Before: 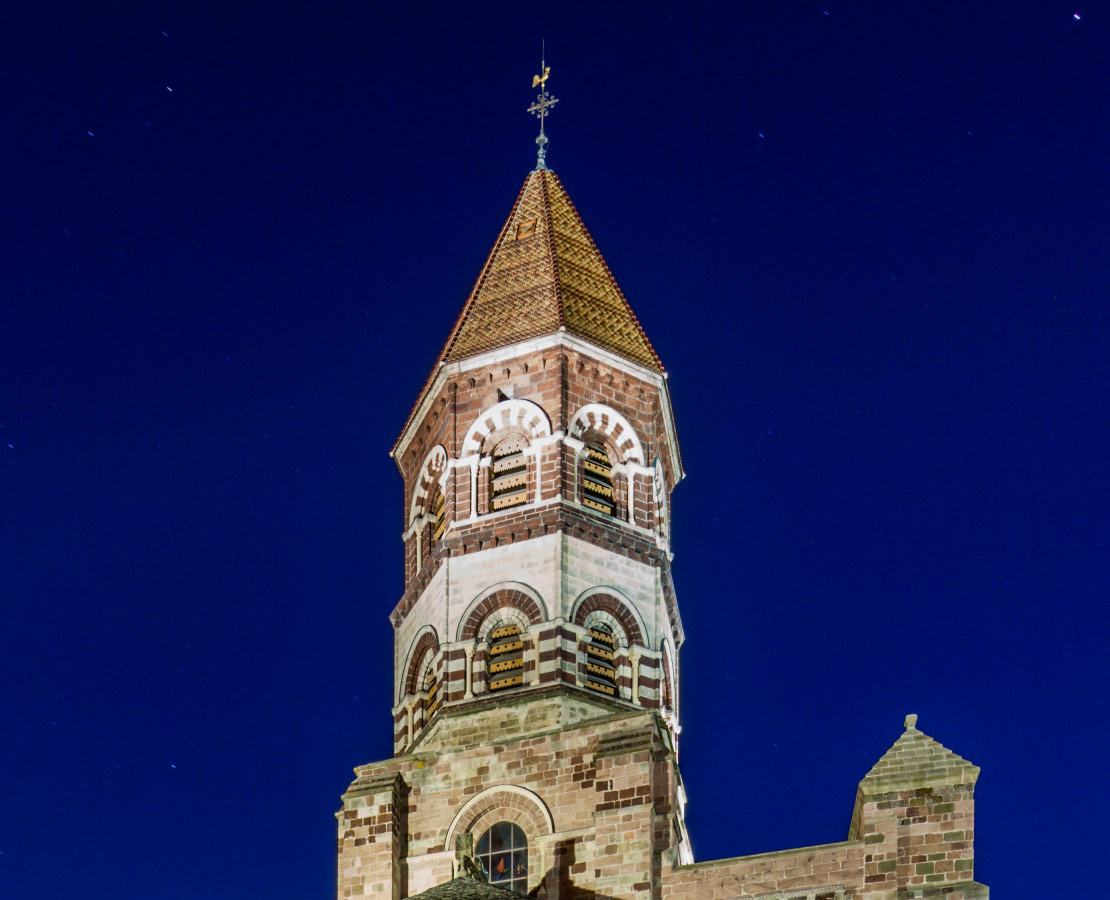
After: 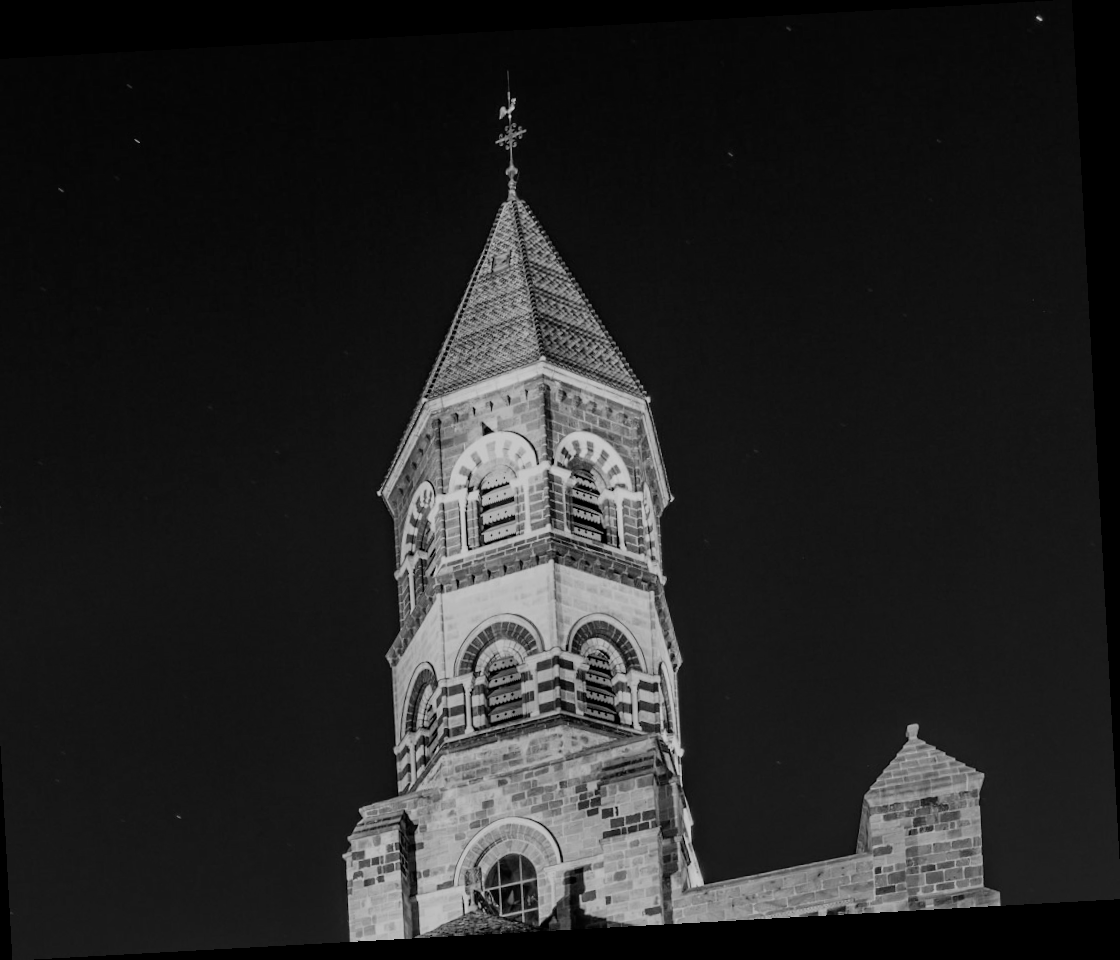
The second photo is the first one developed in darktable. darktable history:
exposure: black level correction 0.001, compensate highlight preservation false
filmic rgb: black relative exposure -7.15 EV, white relative exposure 5.36 EV, hardness 3.02
rotate and perspective: rotation -3.18°, automatic cropping off
crop and rotate: left 3.238%
velvia: on, module defaults
color balance: mode lift, gamma, gain (sRGB)
monochrome: on, module defaults
